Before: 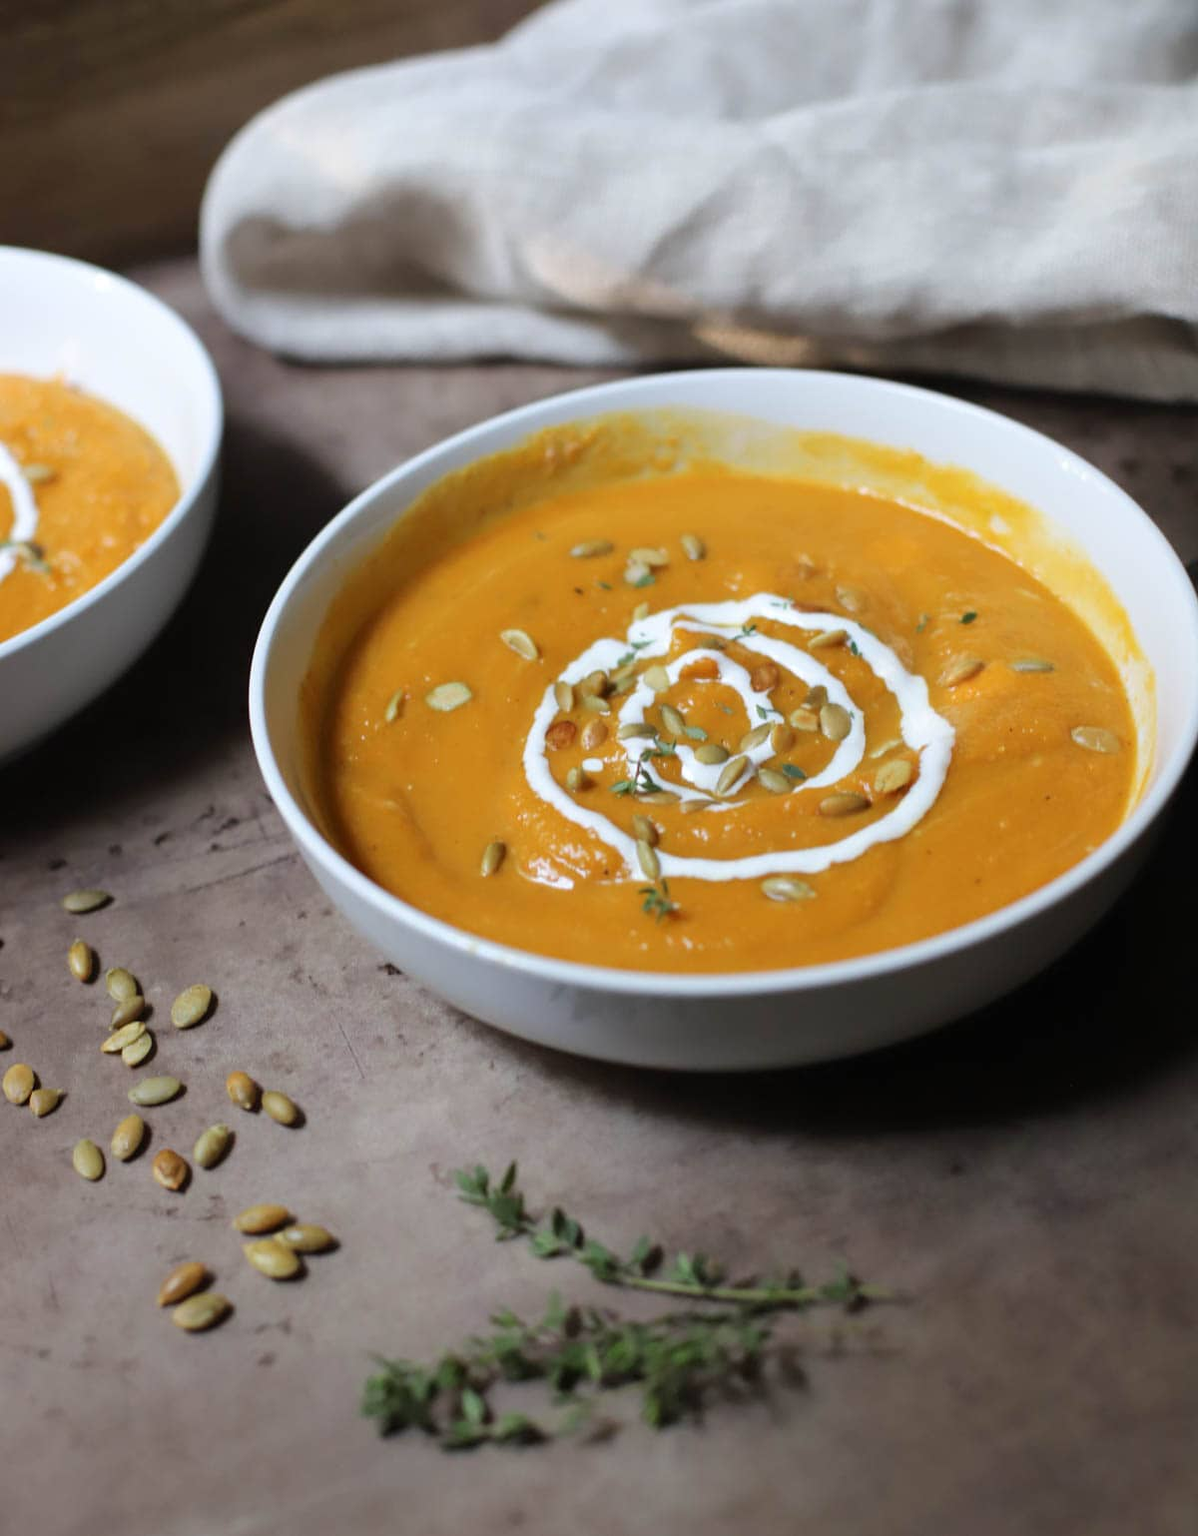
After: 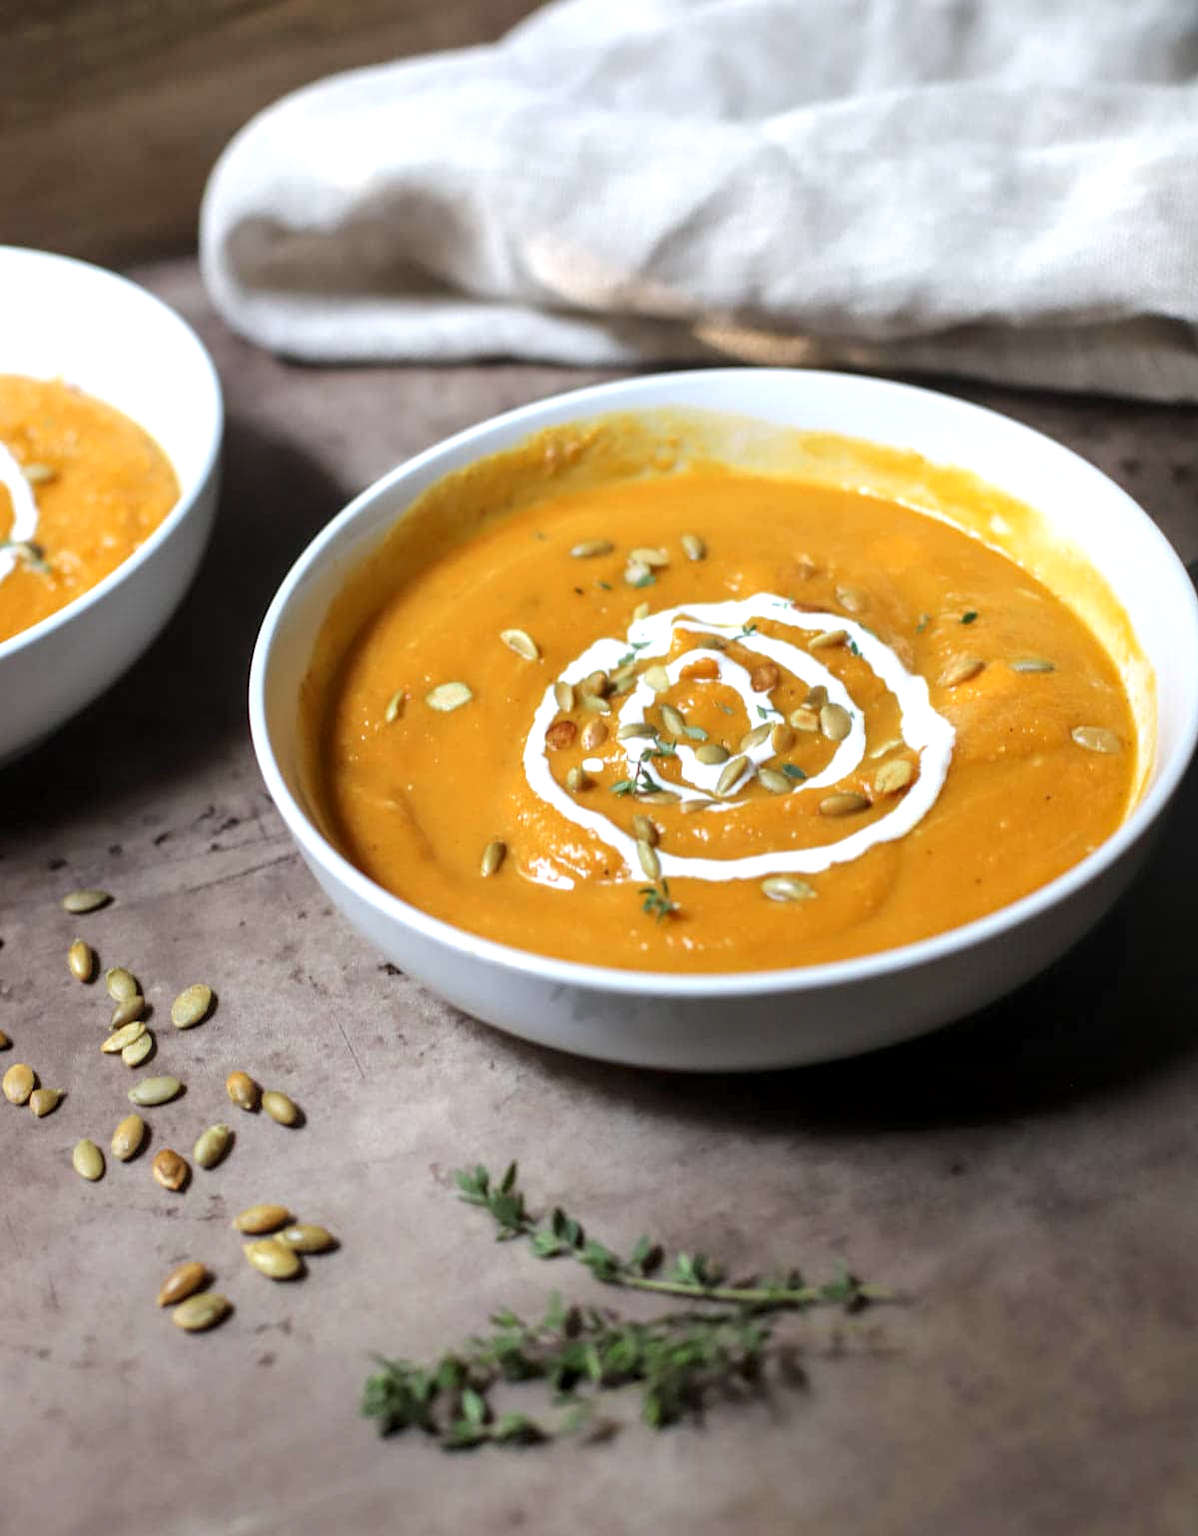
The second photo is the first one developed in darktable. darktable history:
local contrast: detail 130%
exposure: black level correction 0, exposure 0.5 EV, compensate exposure bias true, compensate highlight preservation false
